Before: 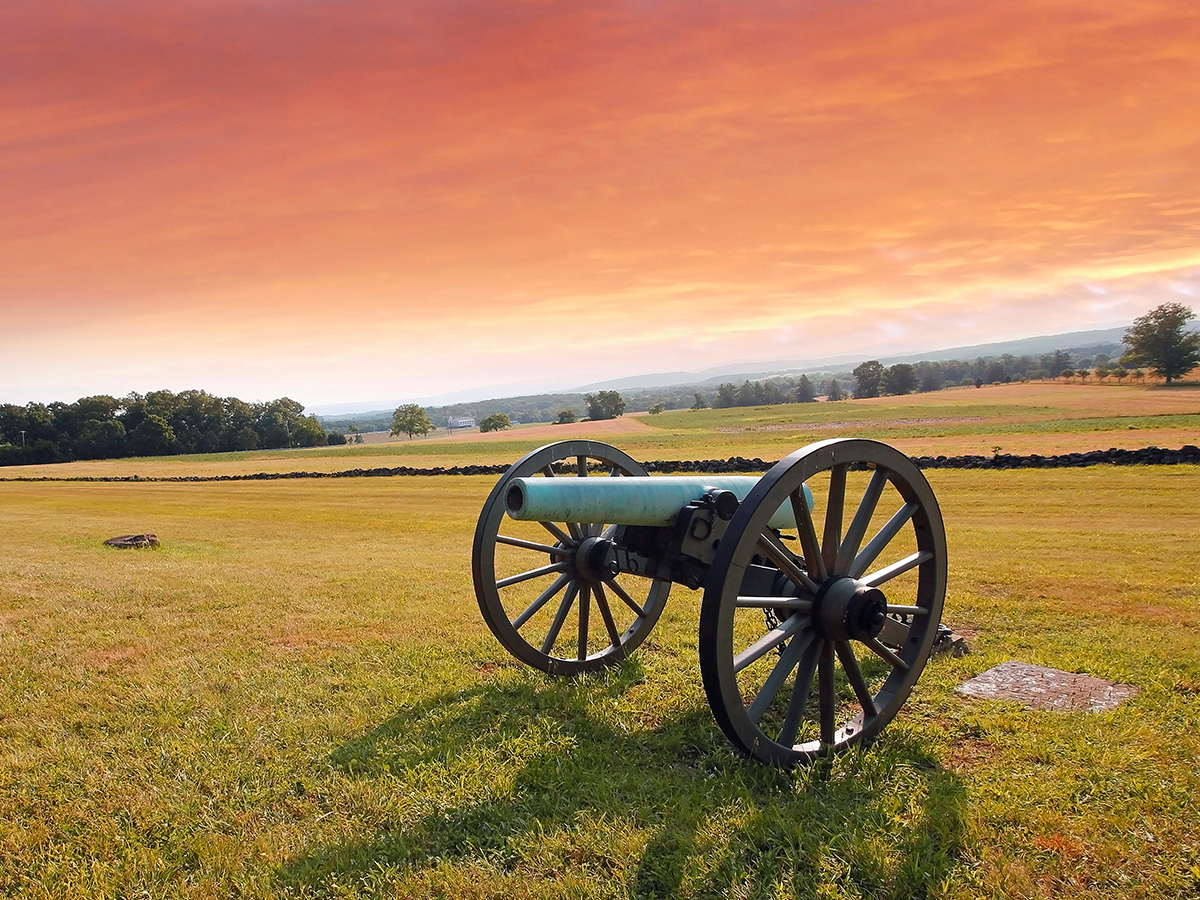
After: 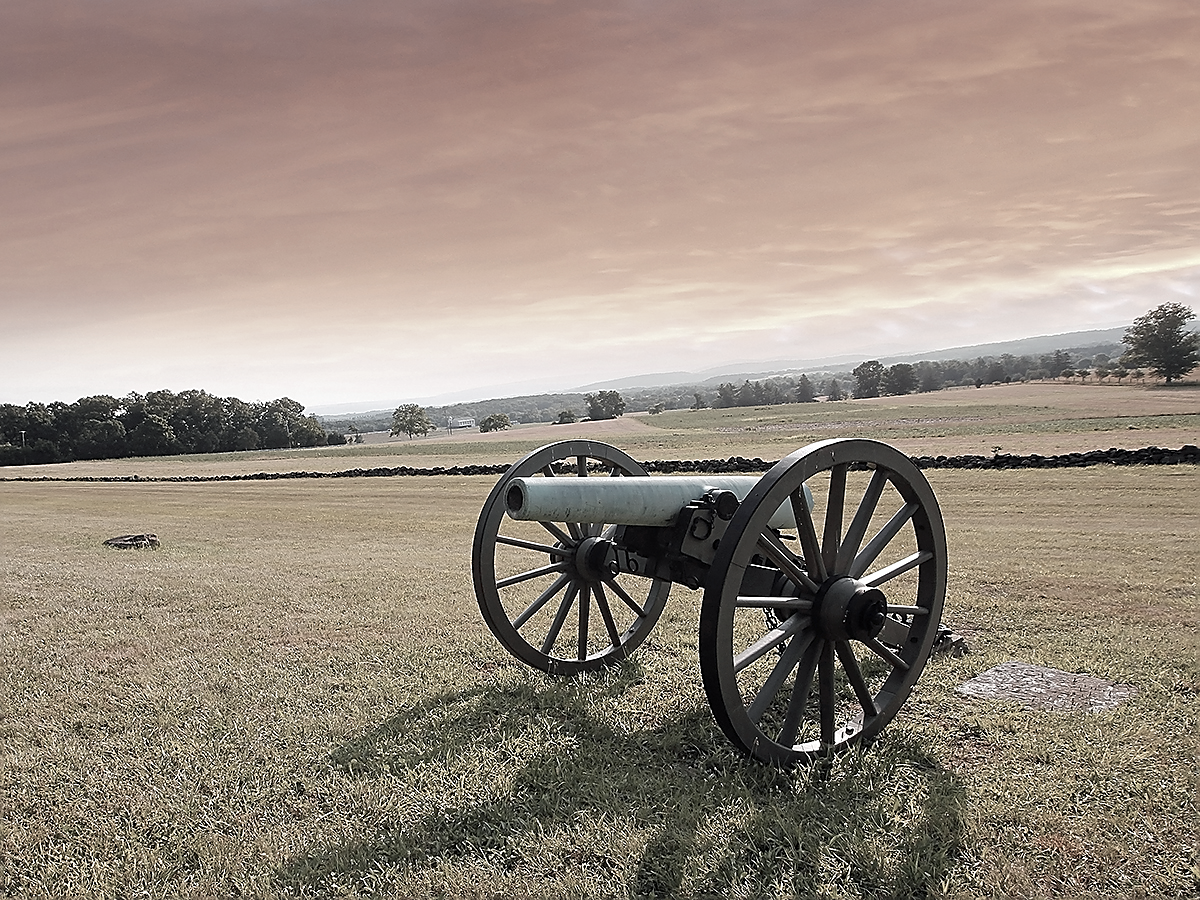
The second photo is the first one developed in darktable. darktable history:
sharpen: radius 1.347, amount 1.237, threshold 0.749
color correction: highlights b* -0.057, saturation 0.286
